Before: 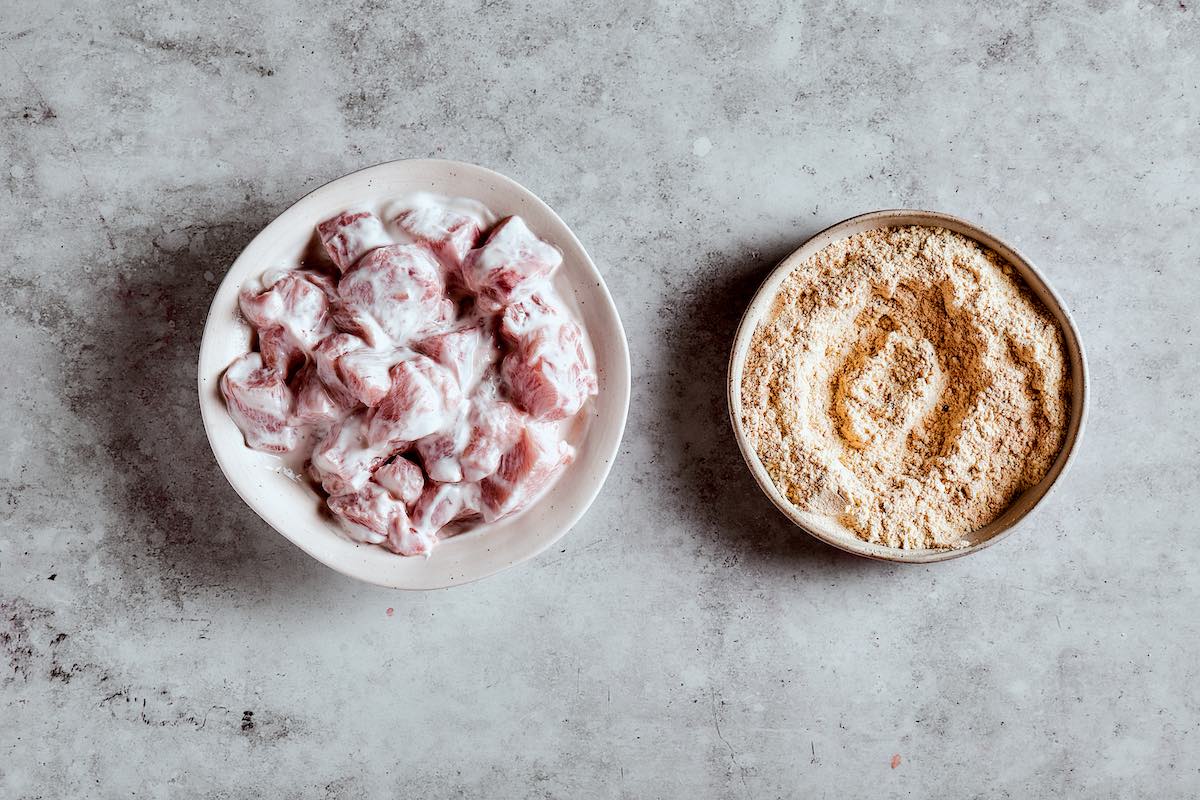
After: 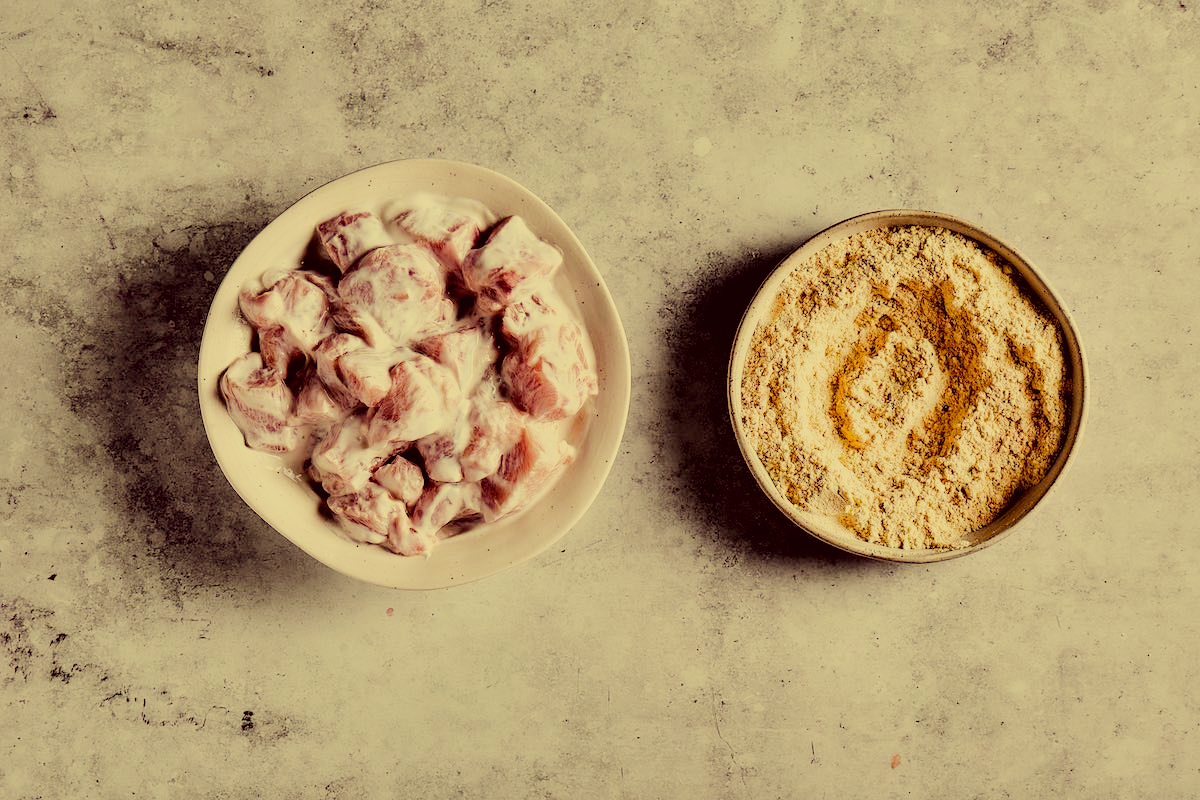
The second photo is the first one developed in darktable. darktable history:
color correction: highlights a* -0.482, highlights b* 40, shadows a* 9.8, shadows b* -0.161
filmic rgb: black relative exposure -5 EV, hardness 2.88, contrast 1.1
